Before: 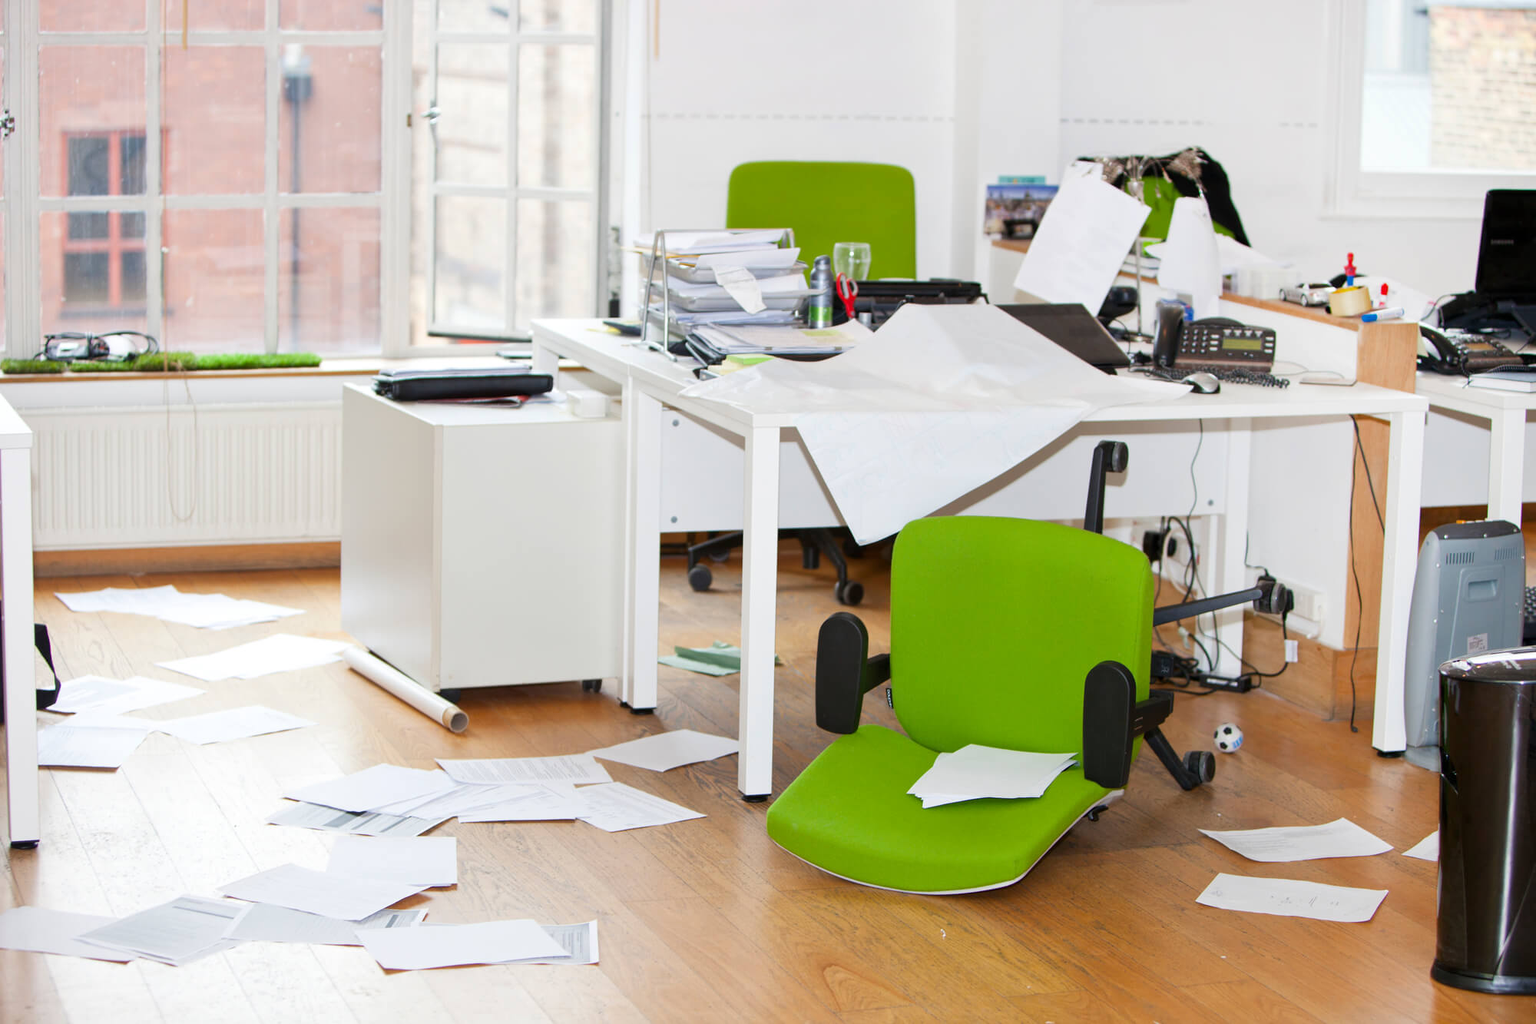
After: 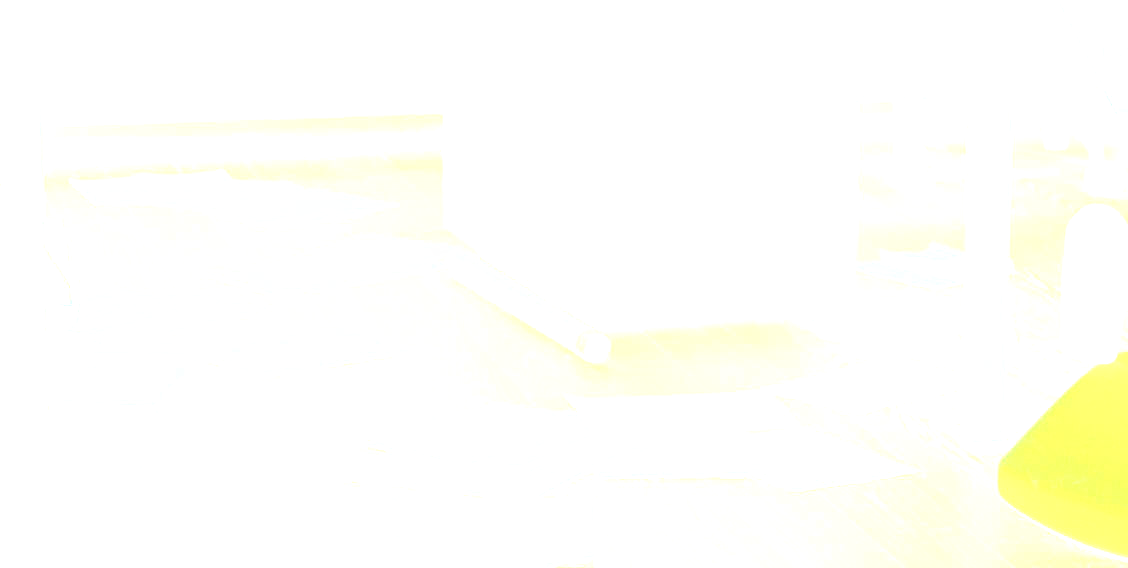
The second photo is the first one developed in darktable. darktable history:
local contrast: mode bilateral grid, contrast 20, coarseness 50, detail 120%, midtone range 0.2
bloom: size 85%, threshold 5%, strength 85%
color balance rgb: linear chroma grading › shadows -8%, linear chroma grading › global chroma 10%, perceptual saturation grading › global saturation 2%, perceptual saturation grading › highlights -2%, perceptual saturation grading › mid-tones 4%, perceptual saturation grading › shadows 8%, perceptual brilliance grading › global brilliance 2%, perceptual brilliance grading › highlights -4%, global vibrance 16%, saturation formula JzAzBz (2021)
tone equalizer: on, module defaults
crop: top 44.483%, right 43.593%, bottom 12.892%
